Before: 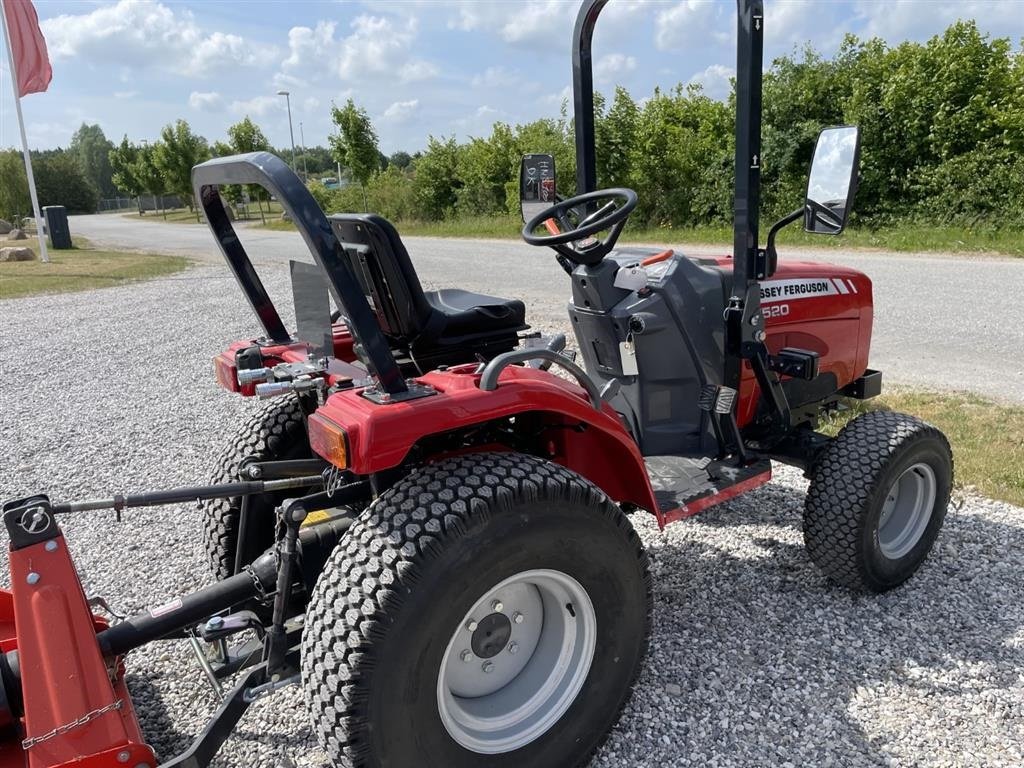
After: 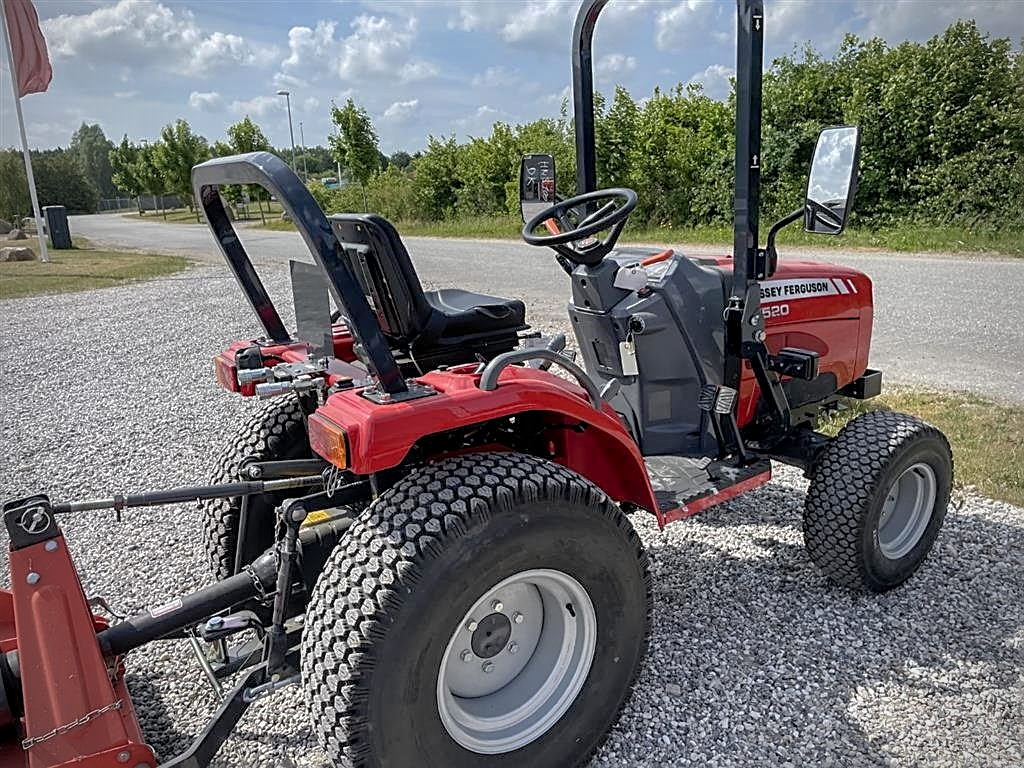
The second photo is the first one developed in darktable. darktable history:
shadows and highlights: on, module defaults
local contrast: on, module defaults
sharpen: amount 0.738
vignetting: on, module defaults
